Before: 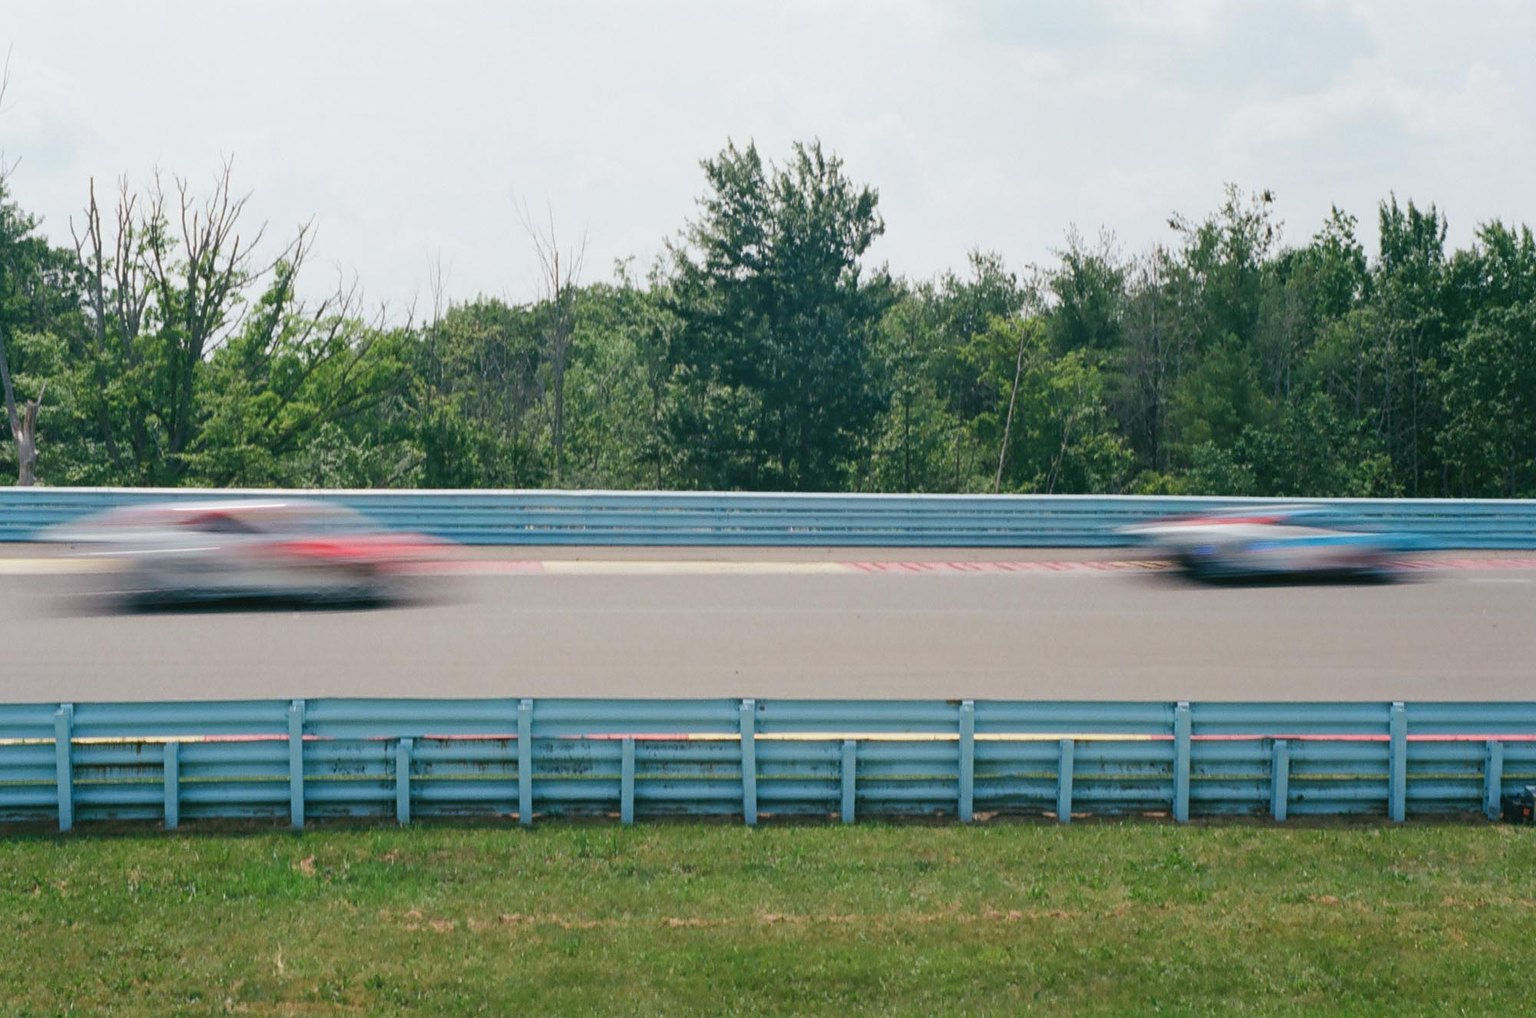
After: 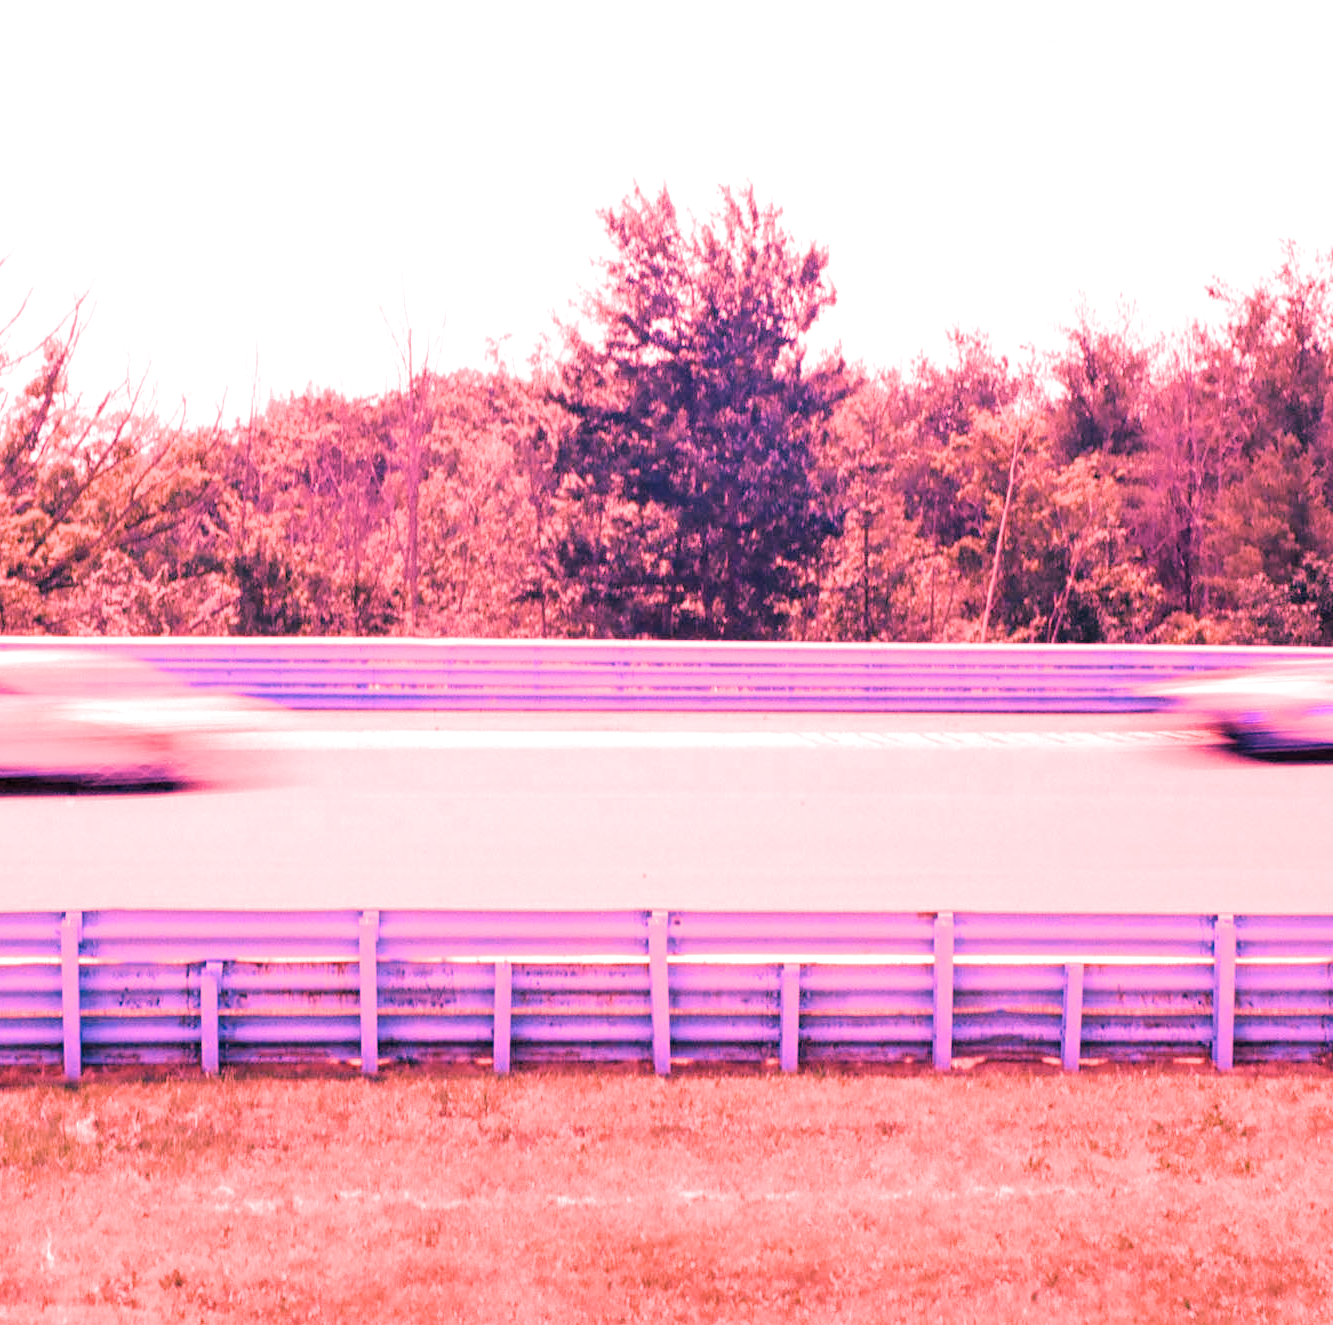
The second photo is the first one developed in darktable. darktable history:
color calibration: illuminant as shot in camera, x 0.383, y 0.38, temperature 3949.15 K, gamut compression 1.66
filmic rgb: black relative exposure -7.65 EV, white relative exposure 4.56 EV, hardness 3.61
exposure: black level correction 0.001, compensate highlight preservation false
white balance: red 4.26, blue 1.802
crop and rotate: left 15.754%, right 17.579%
levels: levels [0.016, 0.5, 0.996]
